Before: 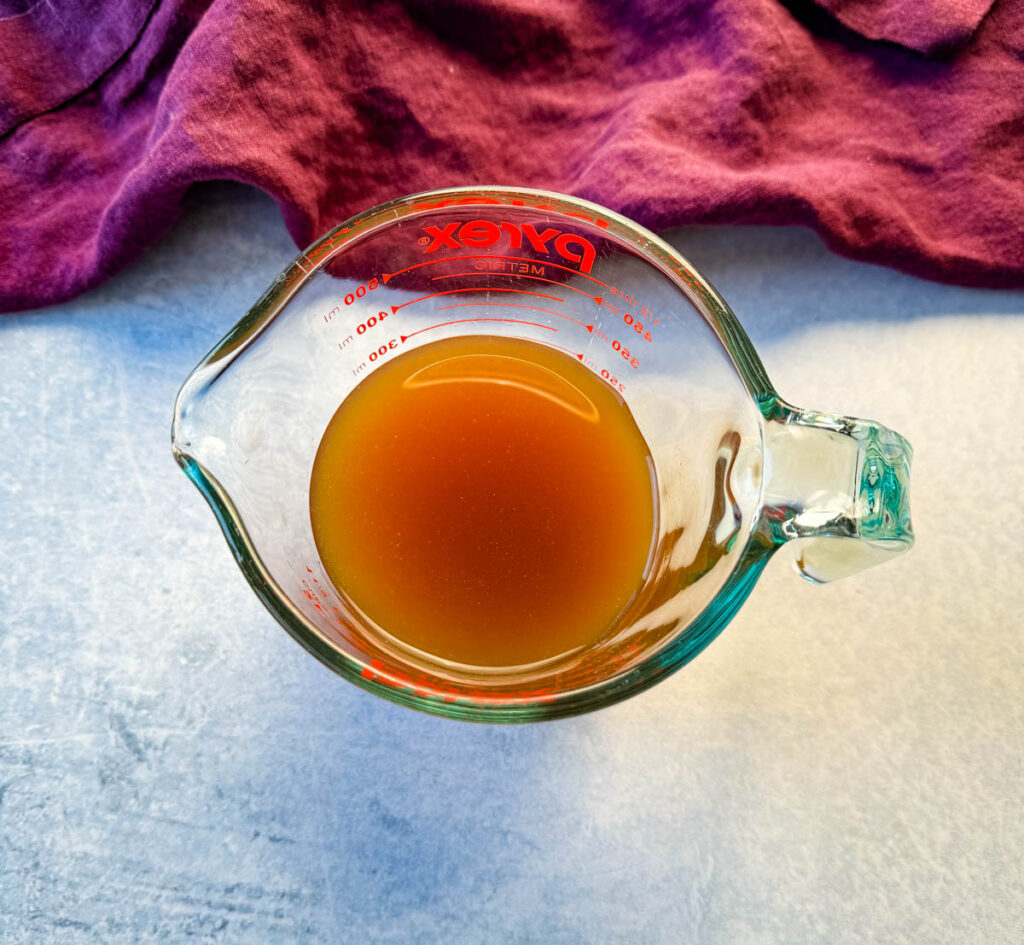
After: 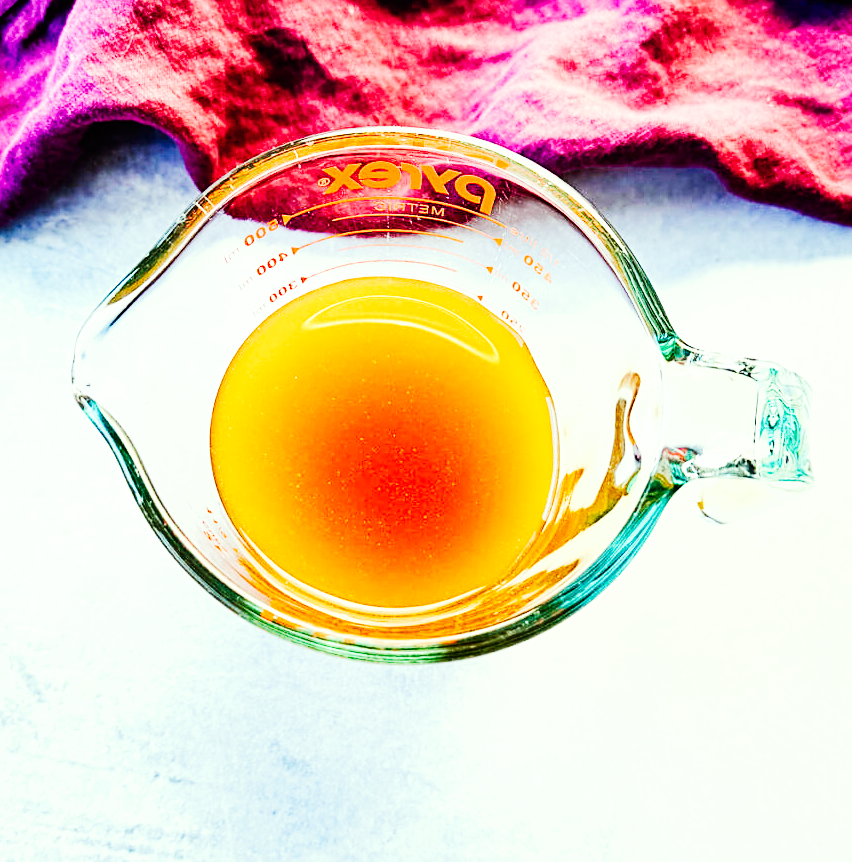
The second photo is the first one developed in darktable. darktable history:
sharpen: on, module defaults
color calibration: illuminant custom, x 0.368, y 0.373, temperature 4344.58 K, gamut compression 0.973
crop: left 9.81%, top 6.247%, right 6.984%, bottom 2.509%
tone equalizer: edges refinement/feathering 500, mask exposure compensation -1.57 EV, preserve details no
exposure: black level correction 0, exposure 0.7 EV, compensate exposure bias true, compensate highlight preservation false
tone curve: curves: ch0 [(0, 0) (0.16, 0.055) (0.506, 0.762) (1, 1.024)], preserve colors none
color correction: highlights a* -4.81, highlights b* 5.04, saturation 0.935
